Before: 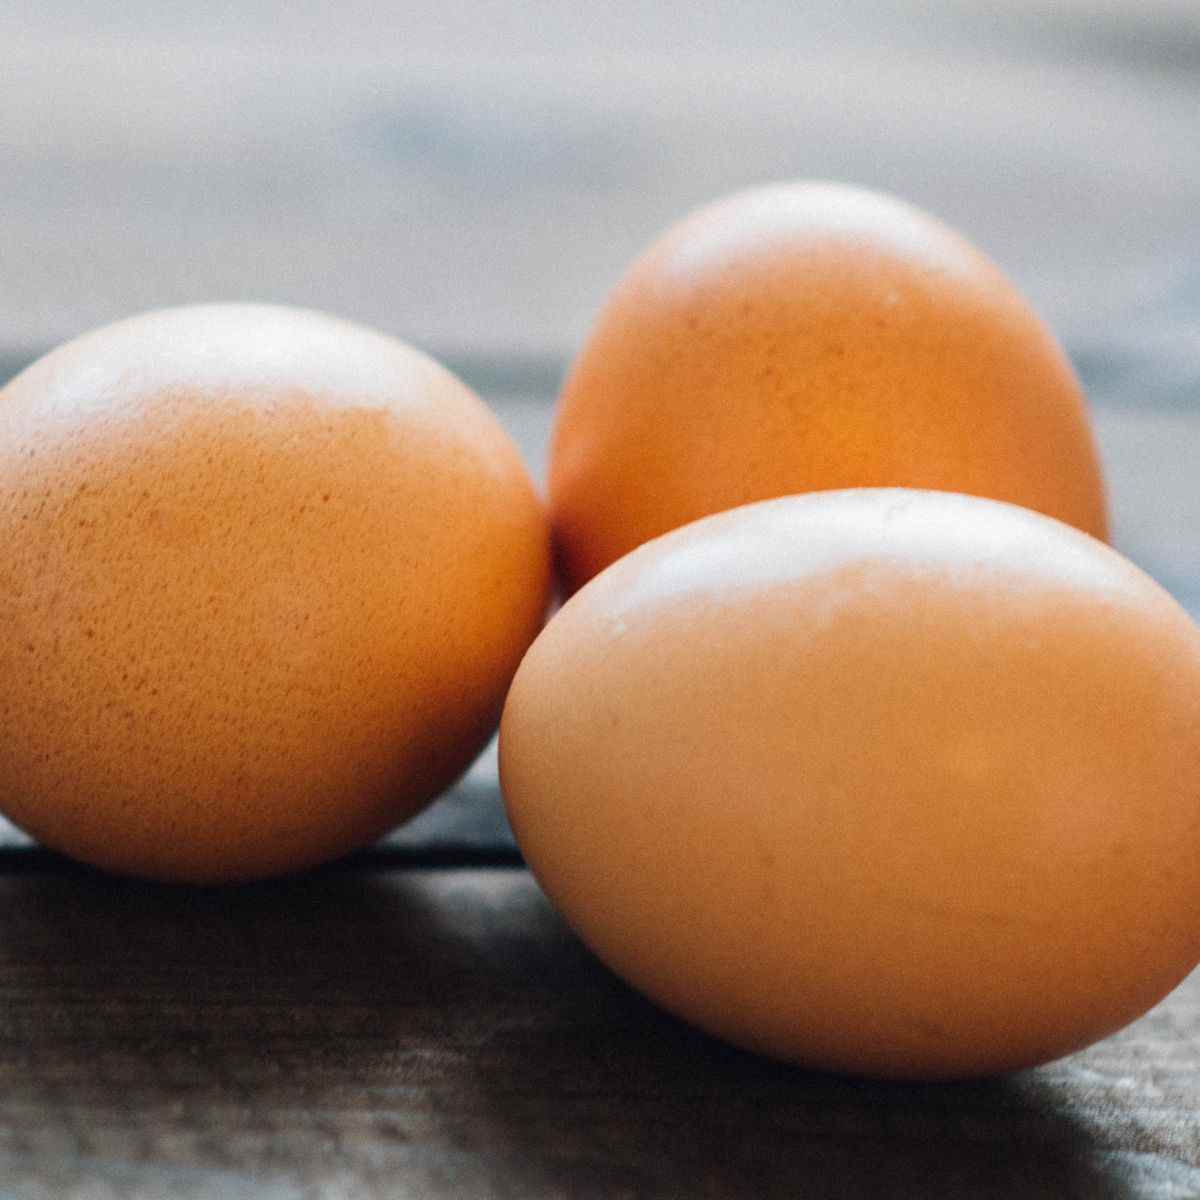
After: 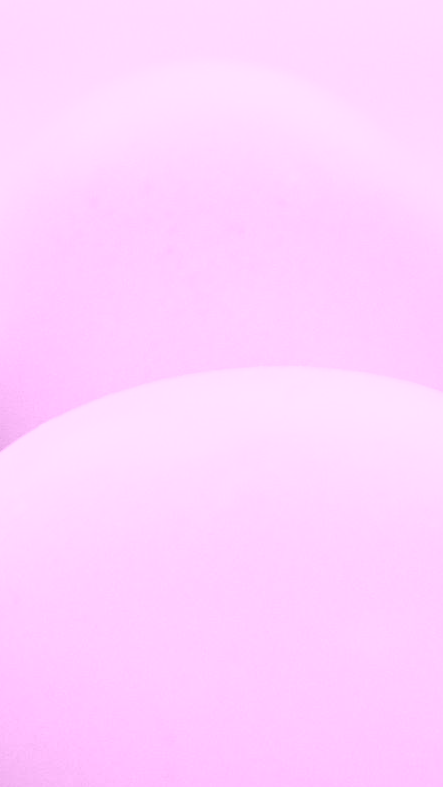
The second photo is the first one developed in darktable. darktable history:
colorize: hue 331.2°, saturation 75%, source mix 30.28%, lightness 70.52%, version 1
tone curve: curves: ch0 [(0, 0.014) (0.17, 0.099) (0.392, 0.438) (0.725, 0.828) (0.872, 0.918) (1, 0.981)]; ch1 [(0, 0) (0.402, 0.36) (0.488, 0.466) (0.5, 0.499) (0.515, 0.515) (0.574, 0.595) (0.619, 0.65) (0.701, 0.725) (1, 1)]; ch2 [(0, 0) (0.432, 0.422) (0.486, 0.49) (0.503, 0.503) (0.523, 0.554) (0.562, 0.606) (0.644, 0.694) (0.717, 0.753) (1, 0.991)], color space Lab, independent channels
crop and rotate: left 49.936%, top 10.094%, right 13.136%, bottom 24.256%
